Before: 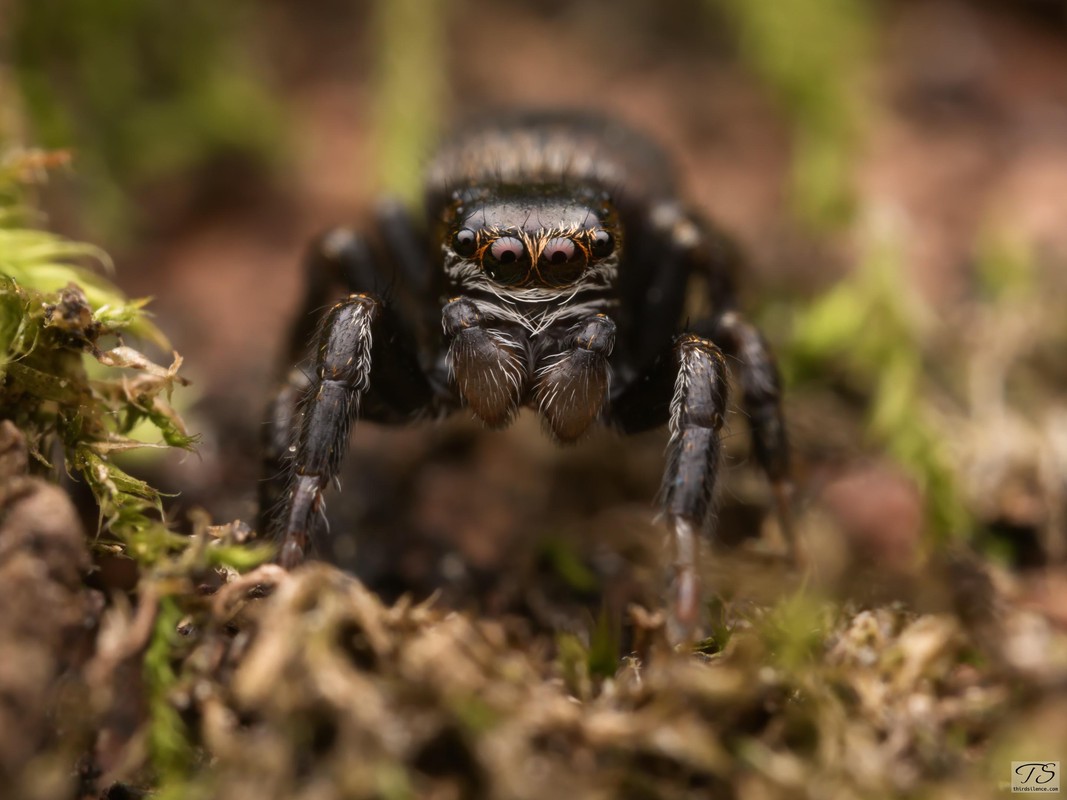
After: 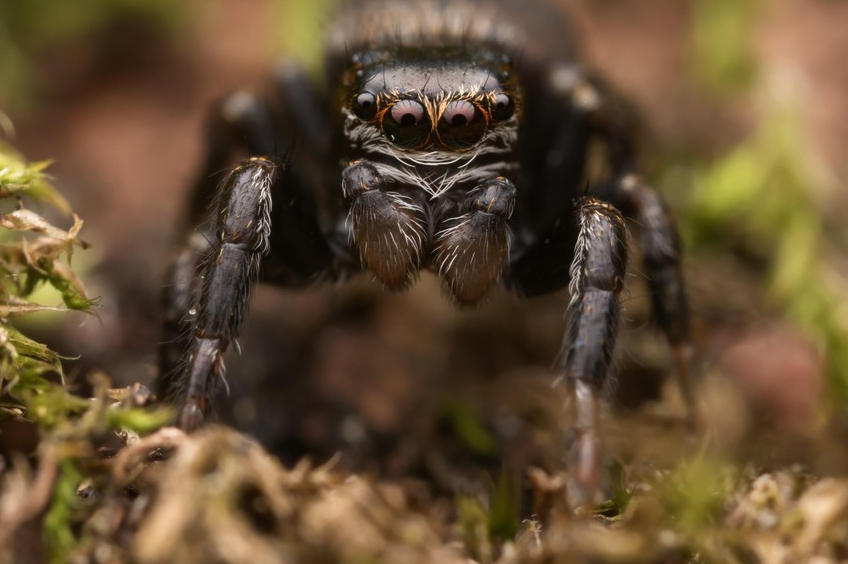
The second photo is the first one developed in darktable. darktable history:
crop: left 9.401%, top 17.136%, right 10.621%, bottom 12.313%
